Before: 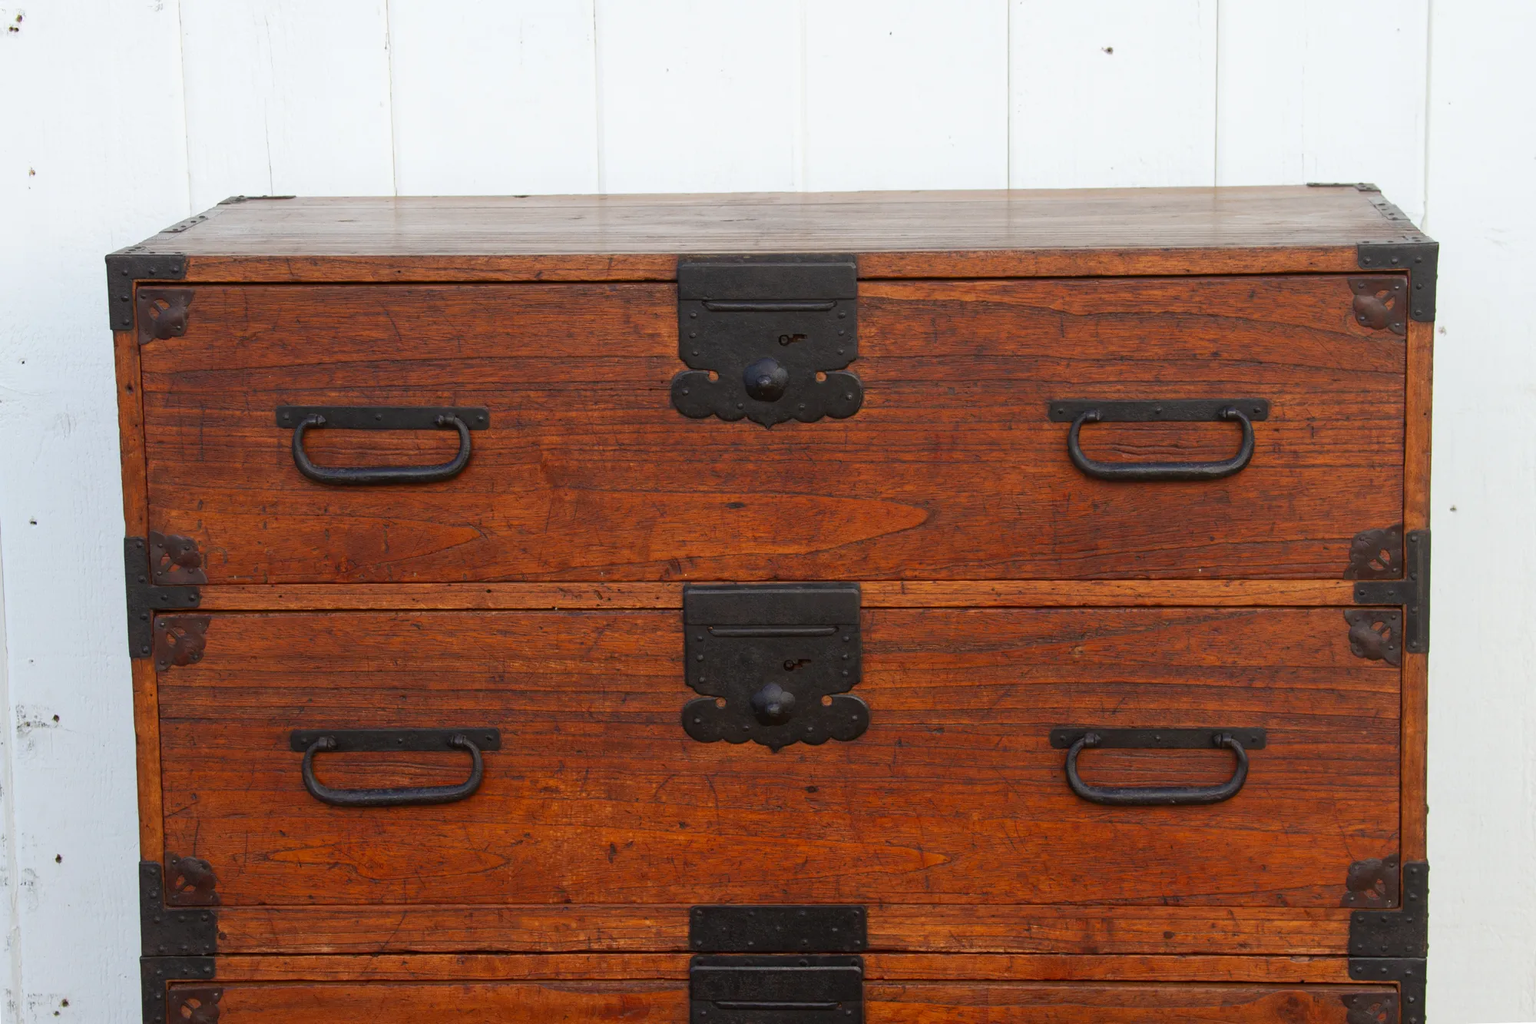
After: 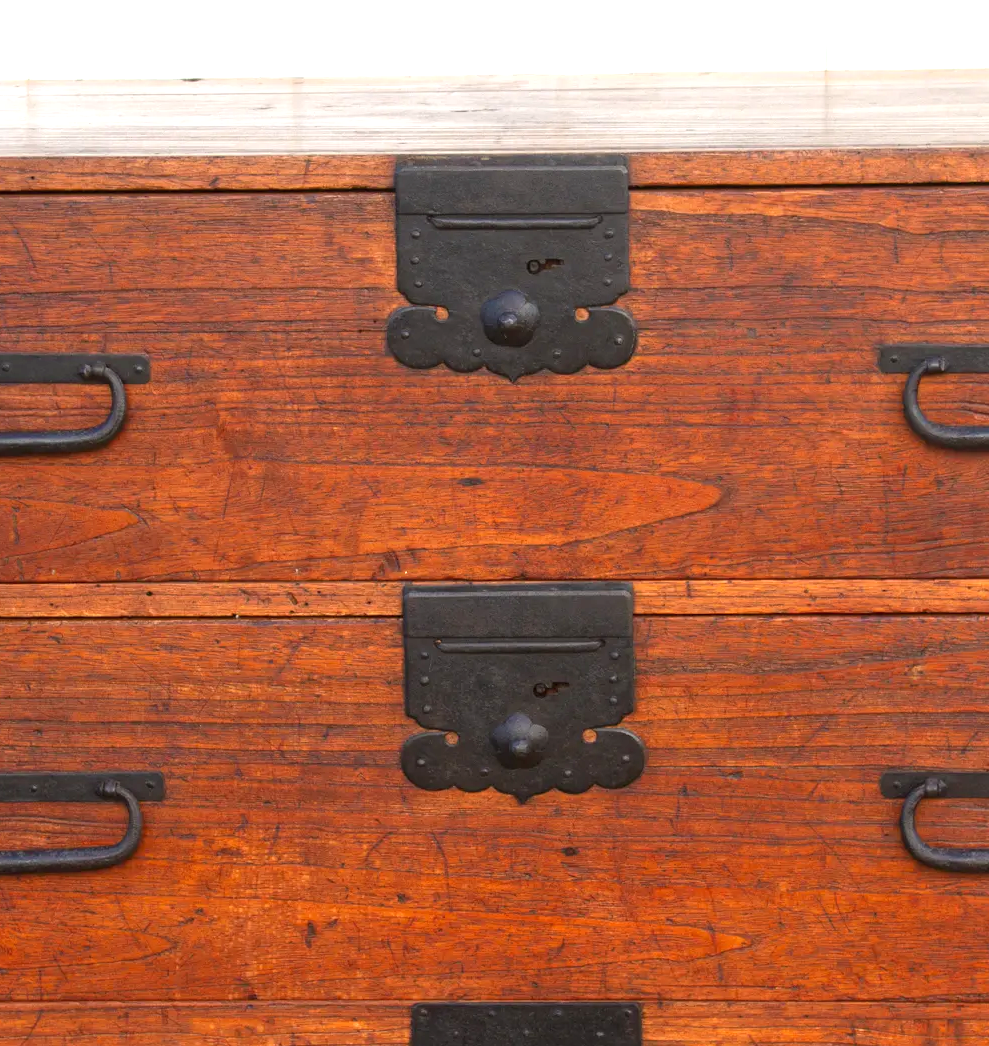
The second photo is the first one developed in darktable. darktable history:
exposure: black level correction 0, exposure 1 EV, compensate exposure bias true, compensate highlight preservation false
crop and rotate: angle 0.02°, left 24.353%, top 13.219%, right 26.156%, bottom 8.224%
